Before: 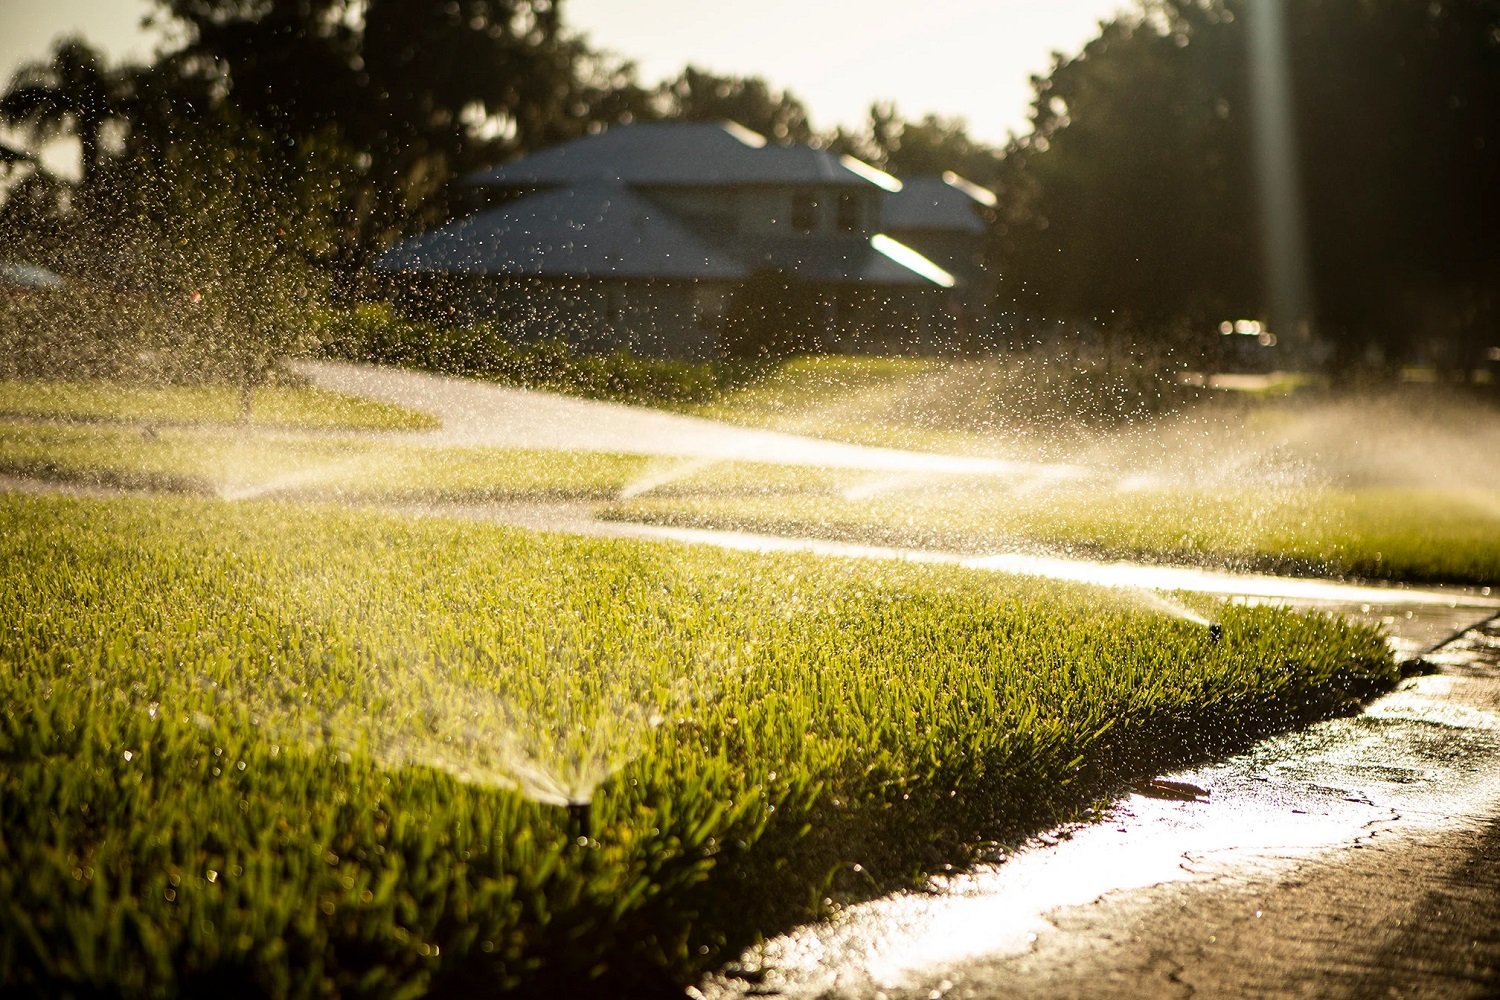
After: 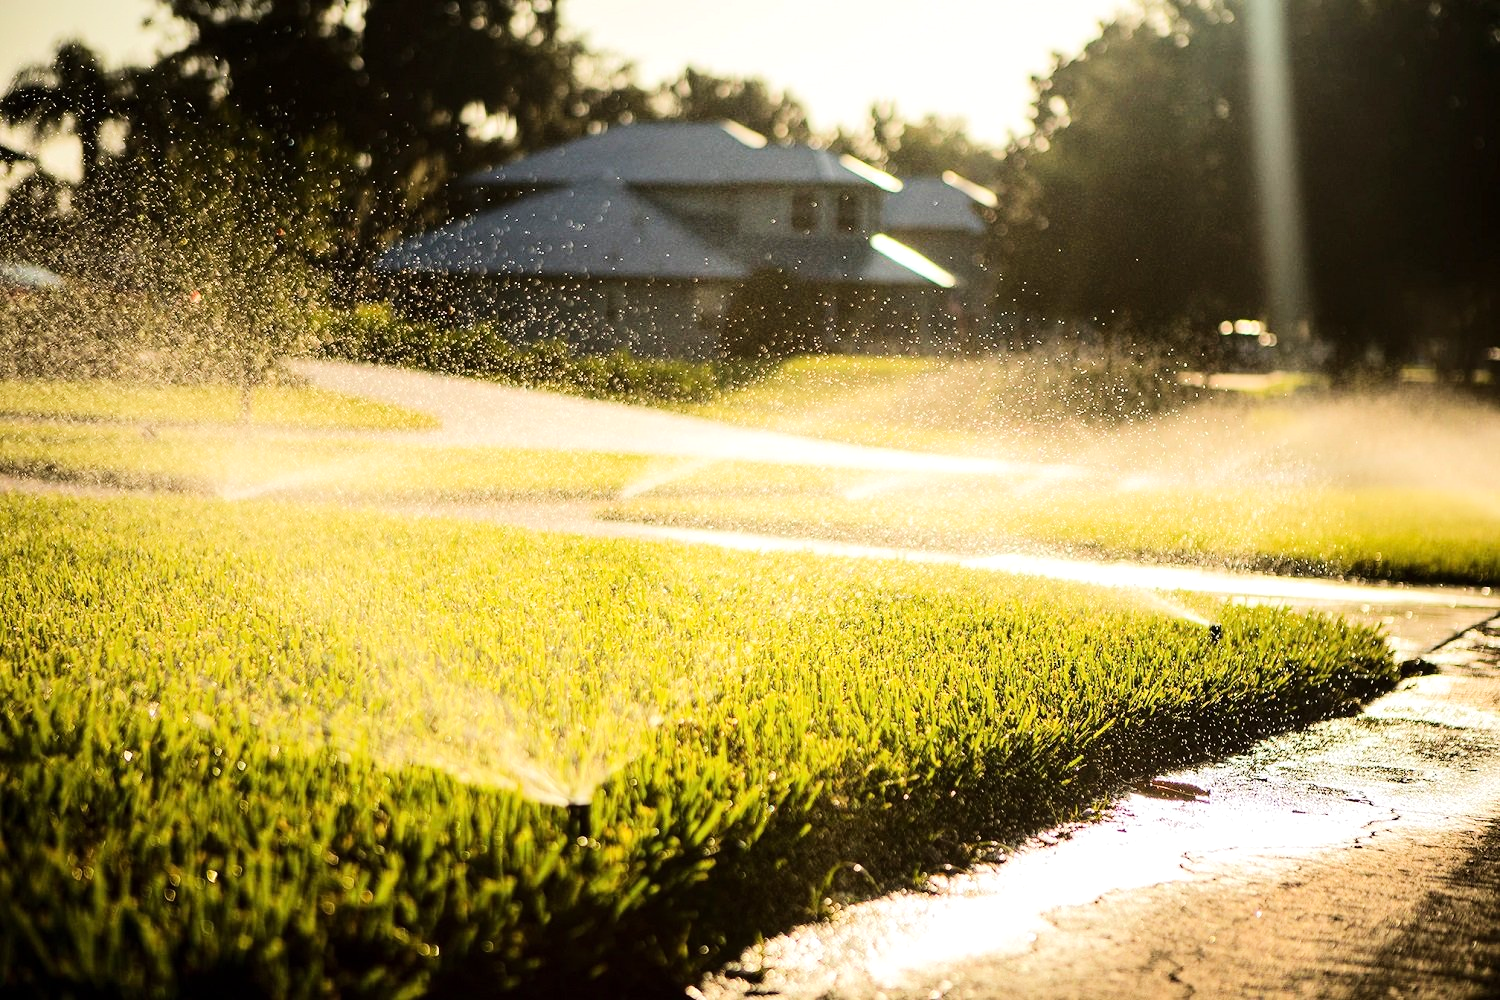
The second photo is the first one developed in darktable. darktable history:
tone equalizer: -7 EV 0.151 EV, -6 EV 0.564 EV, -5 EV 1.14 EV, -4 EV 1.31 EV, -3 EV 1.17 EV, -2 EV 0.6 EV, -1 EV 0.151 EV, edges refinement/feathering 500, mask exposure compensation -1.57 EV, preserve details no
